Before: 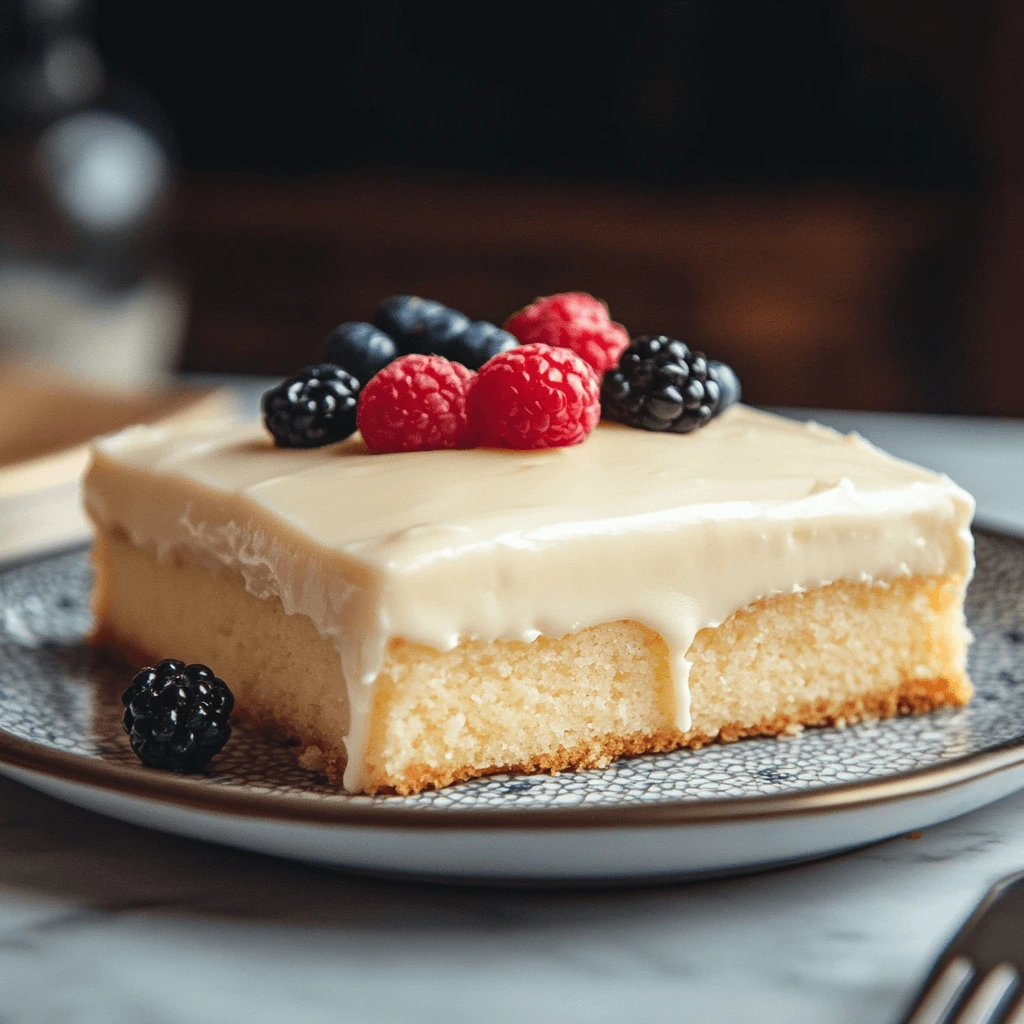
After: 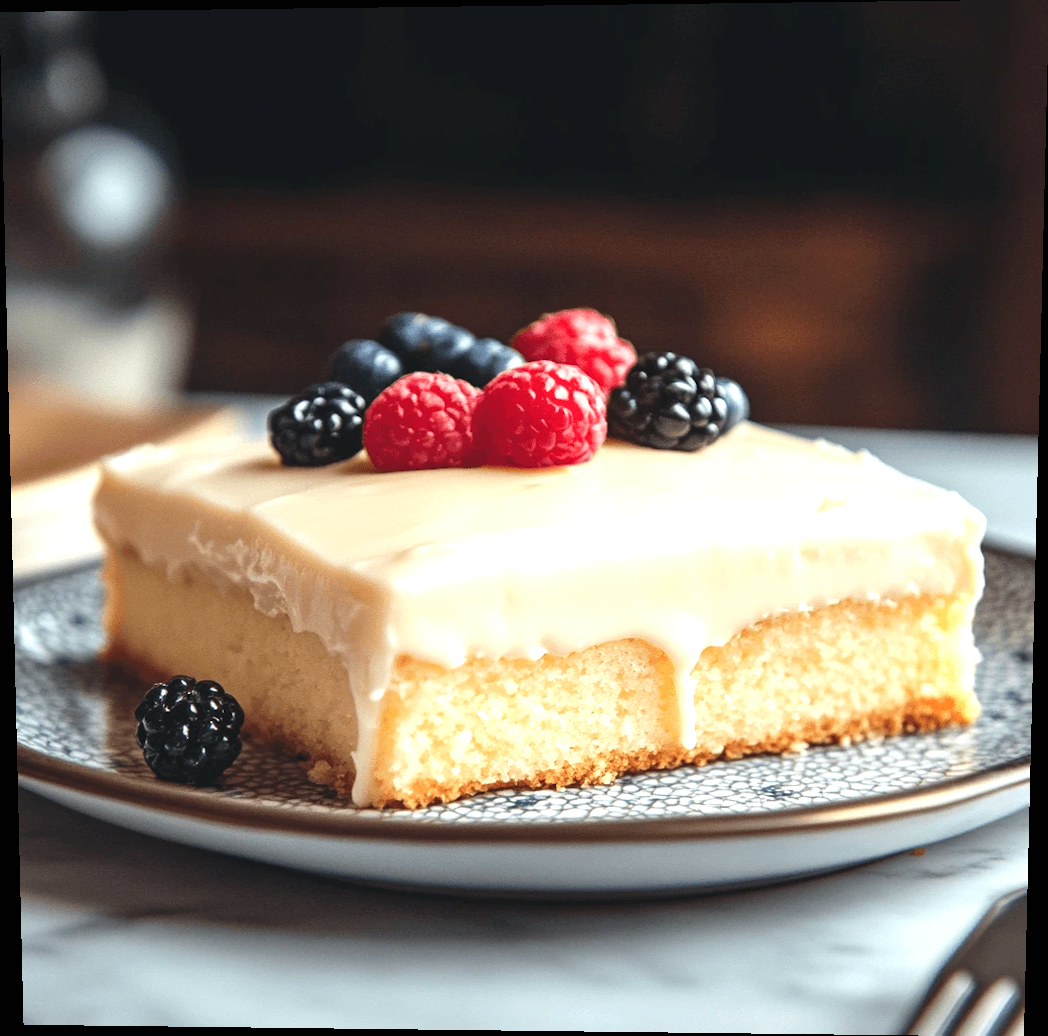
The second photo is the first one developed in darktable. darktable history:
exposure: black level correction 0, exposure 0.7 EV, compensate exposure bias true, compensate highlight preservation false
rotate and perspective: lens shift (vertical) 0.048, lens shift (horizontal) -0.024, automatic cropping off
